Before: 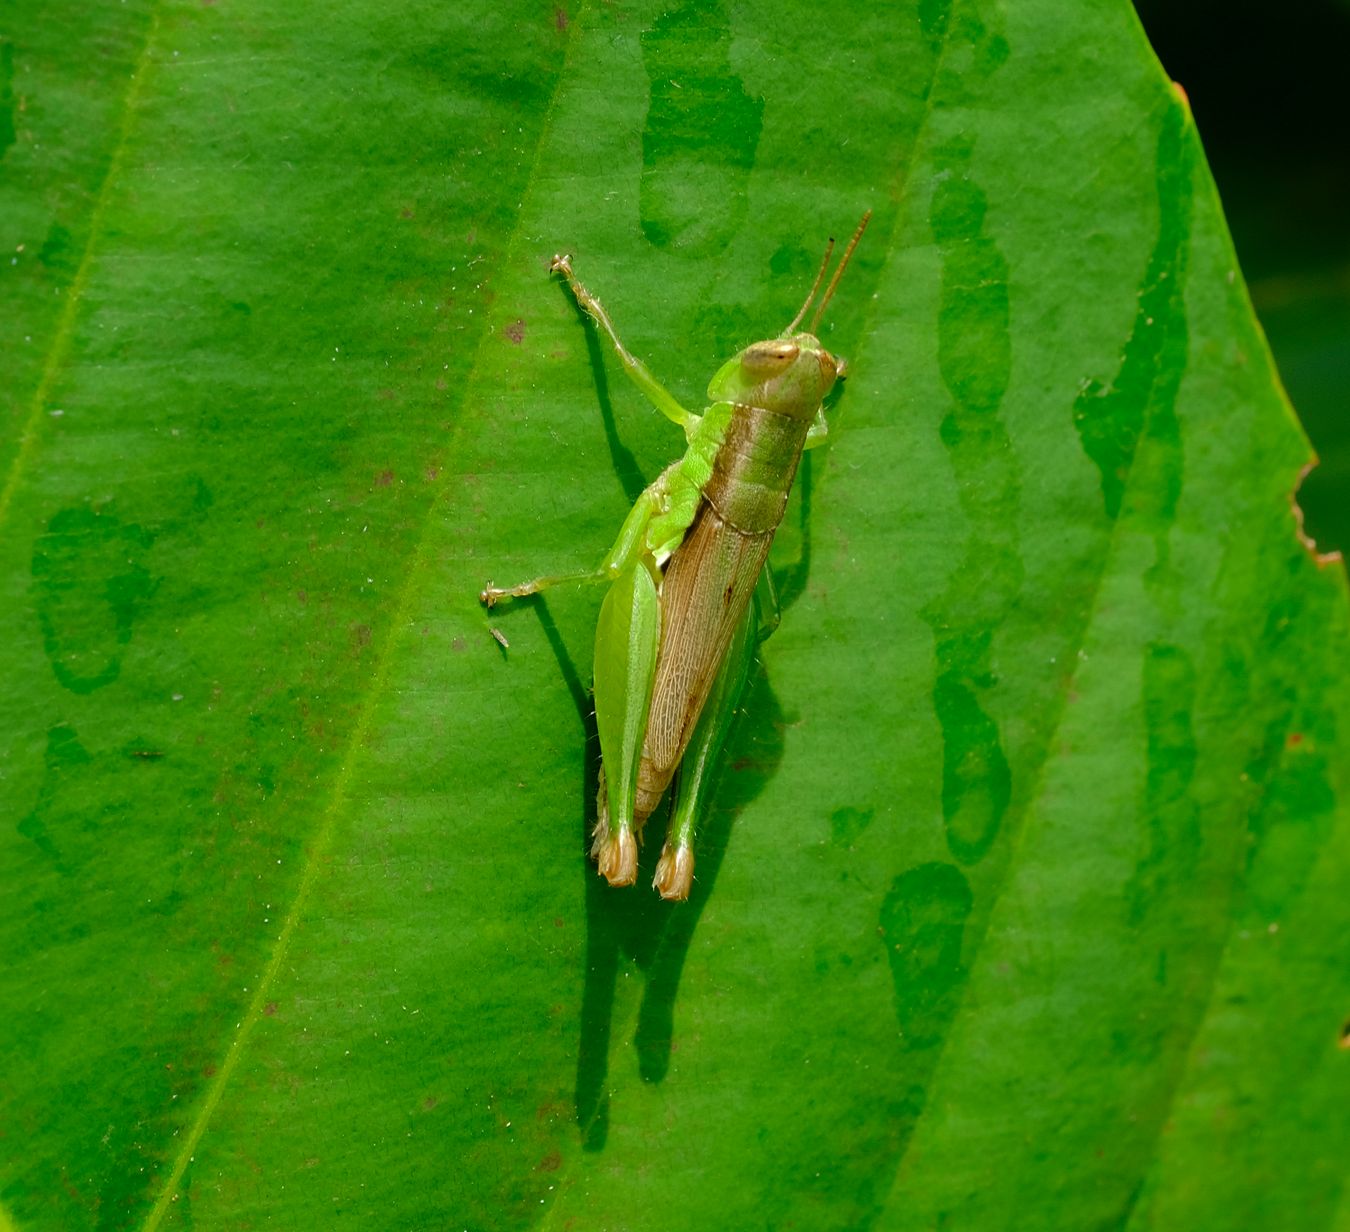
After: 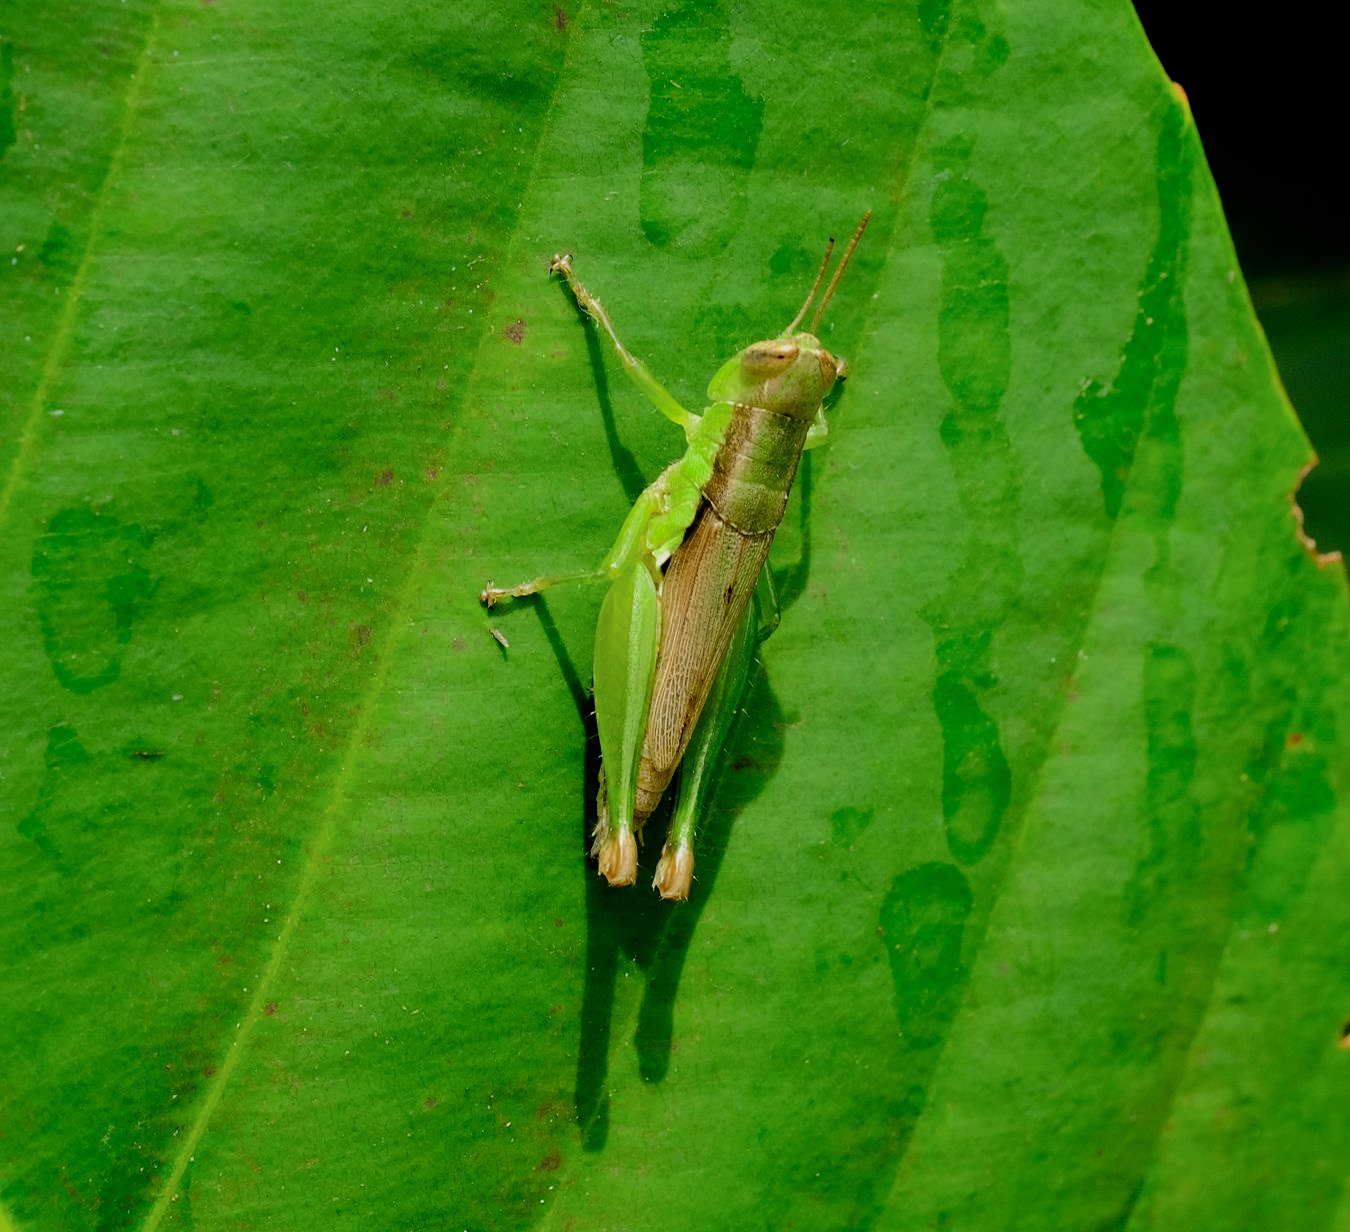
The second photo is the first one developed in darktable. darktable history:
local contrast: mode bilateral grid, contrast 100, coarseness 99, detail 95%, midtone range 0.2
filmic rgb: black relative exposure -5 EV, white relative exposure 3.98 EV, hardness 2.9, contrast 1.299
